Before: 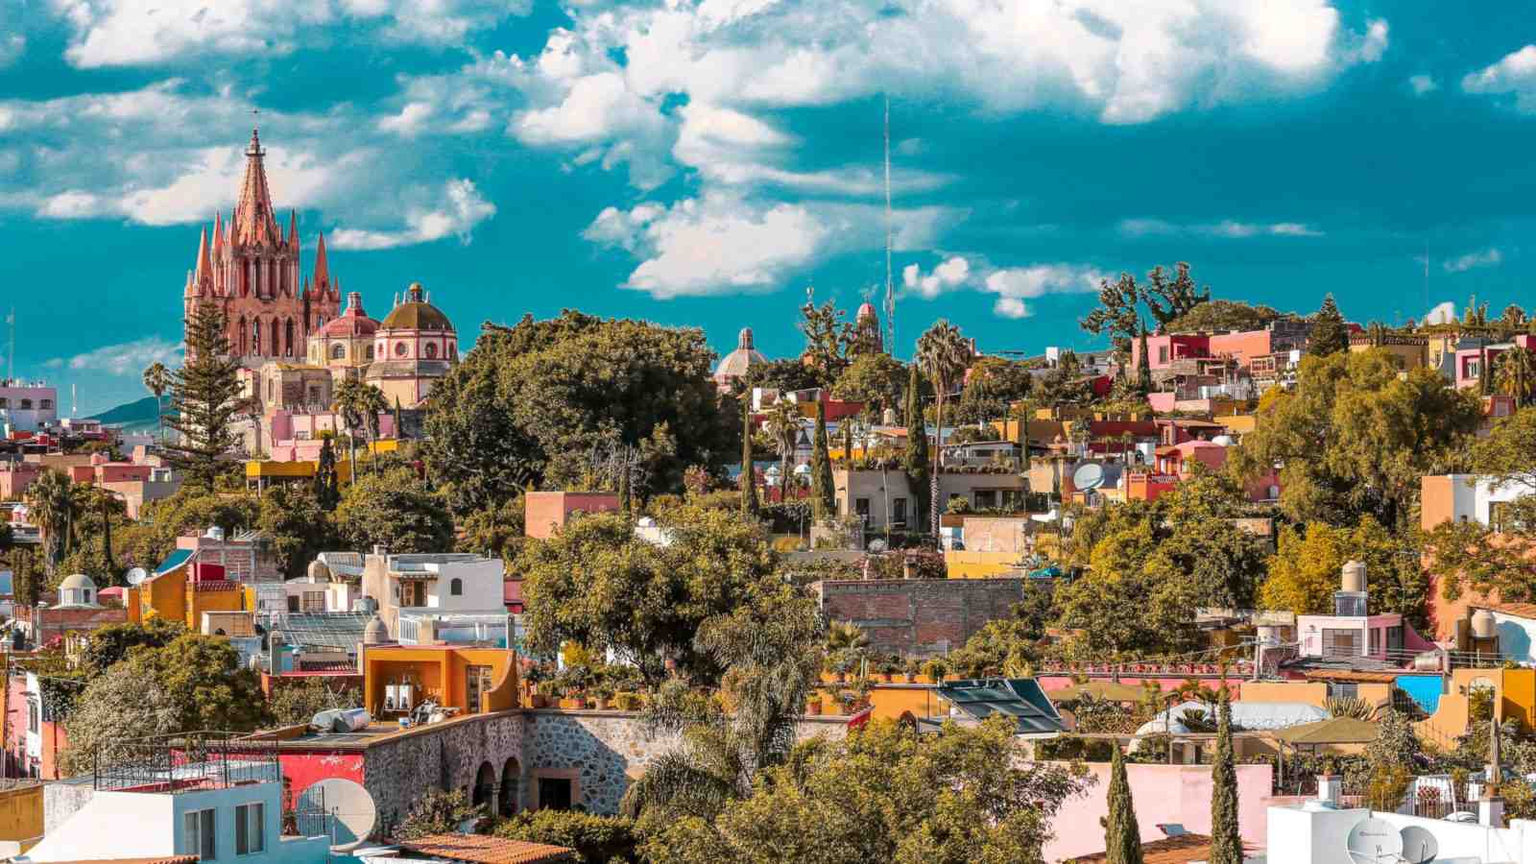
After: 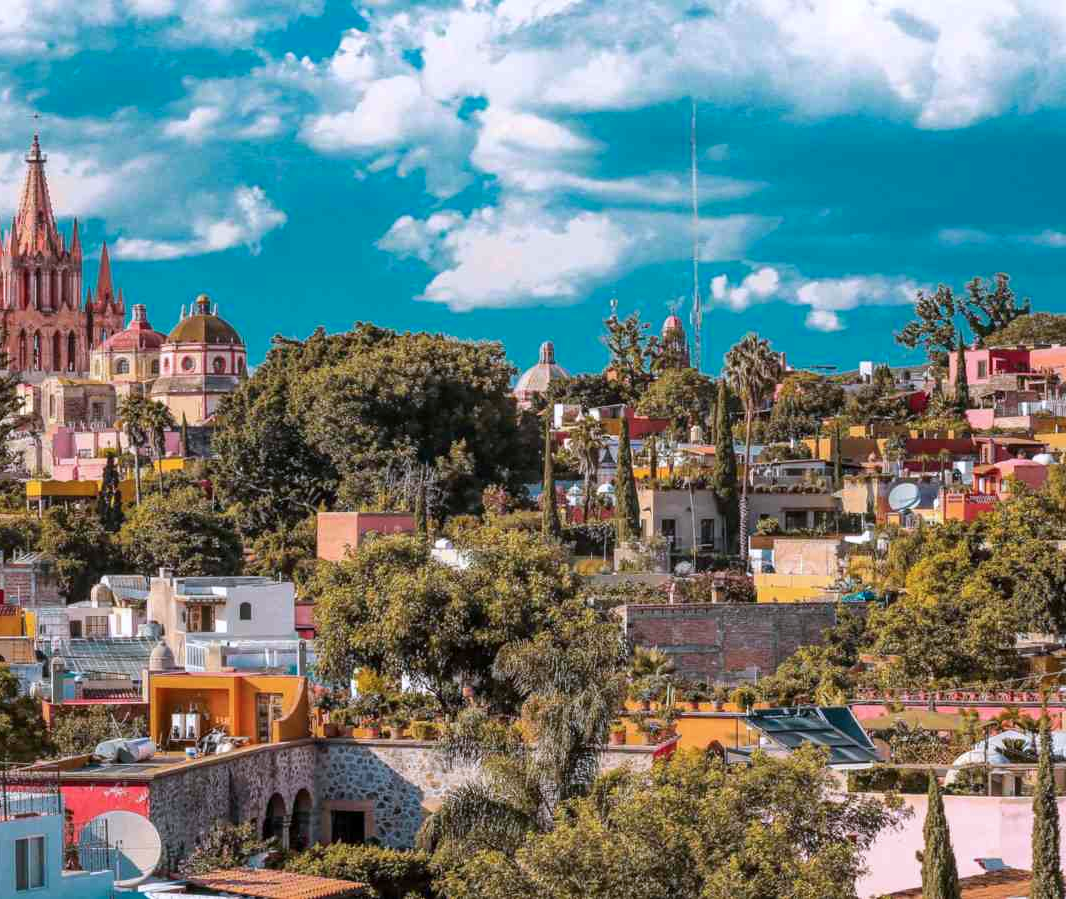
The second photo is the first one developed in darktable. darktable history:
color calibration: illuminant as shot in camera, x 0.358, y 0.373, temperature 4628.91 K
crop and rotate: left 14.436%, right 18.898%
